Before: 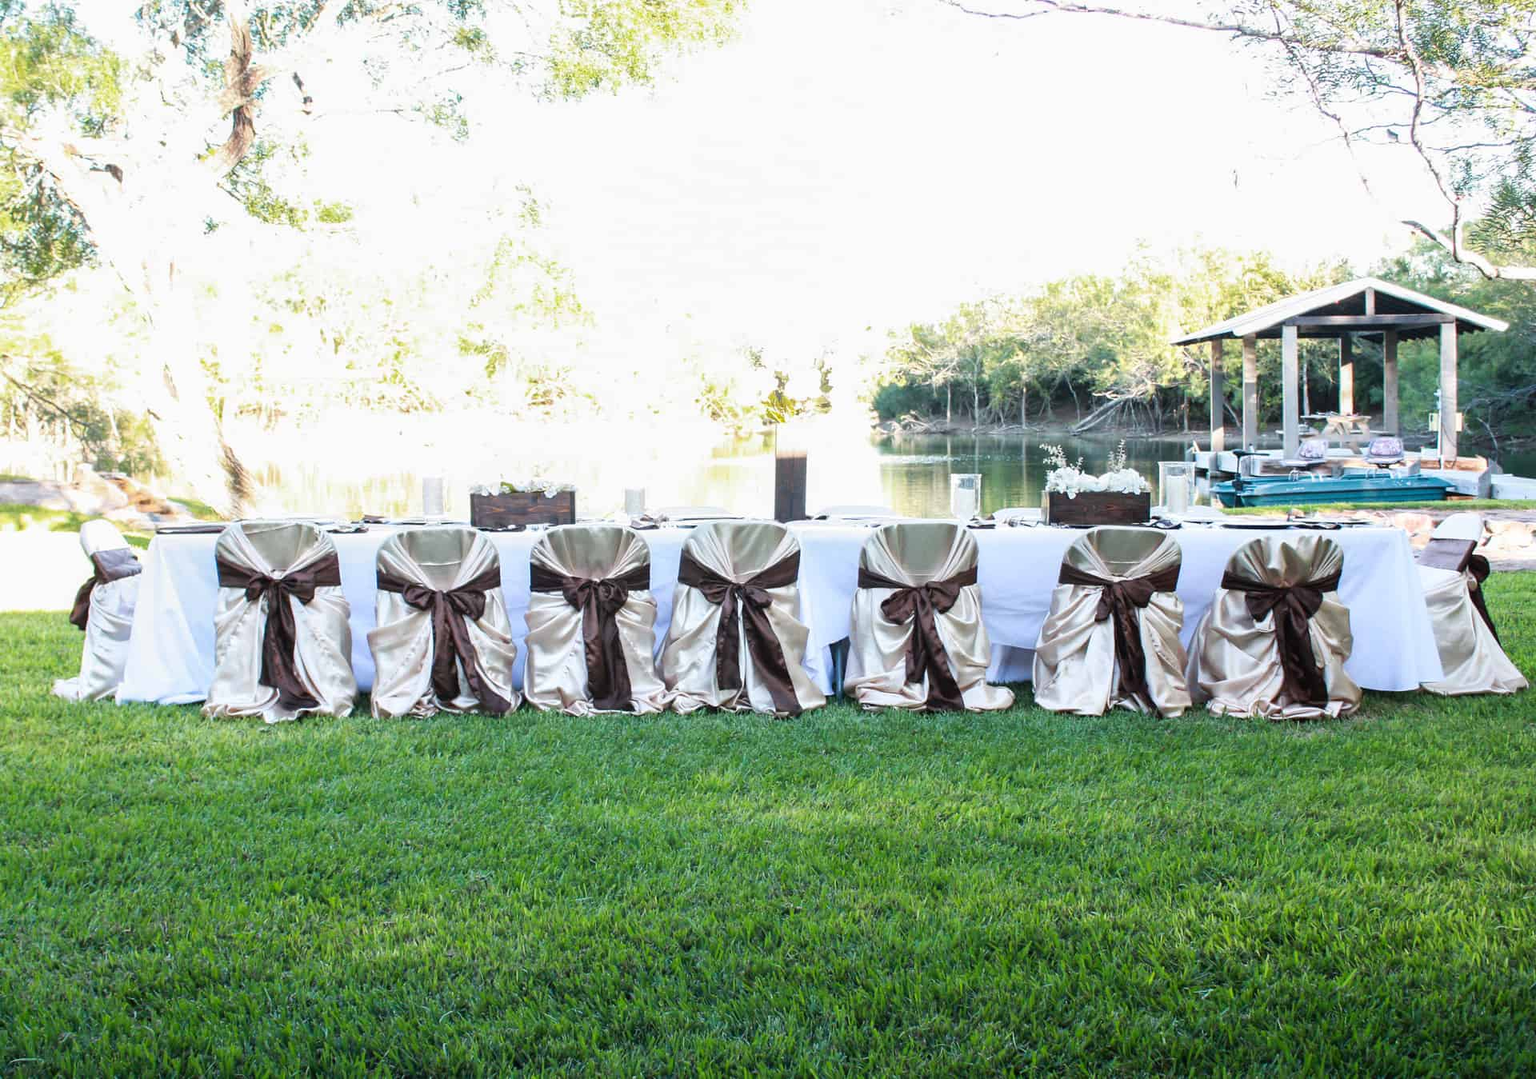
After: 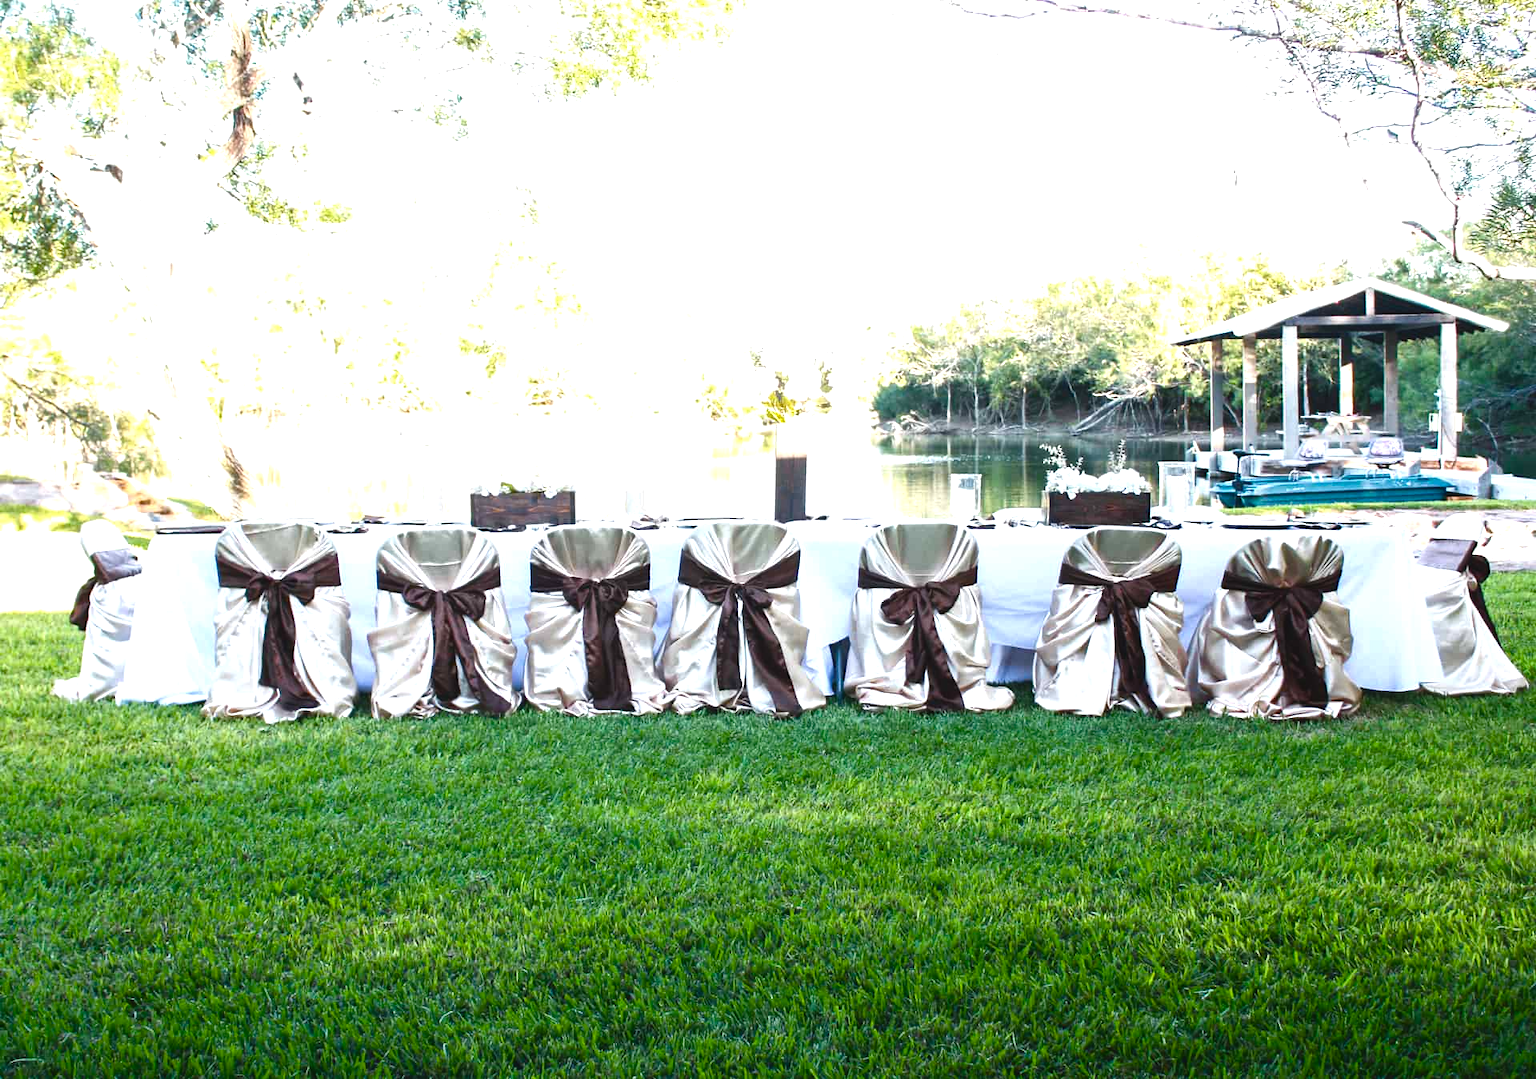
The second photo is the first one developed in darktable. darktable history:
color balance rgb: global offset › luminance 0.722%, perceptual saturation grading › global saturation 44.782%, perceptual saturation grading › highlights -50.066%, perceptual saturation grading › shadows 30.761%, perceptual brilliance grading › global brilliance 14.864%, perceptual brilliance grading › shadows -35.144%
